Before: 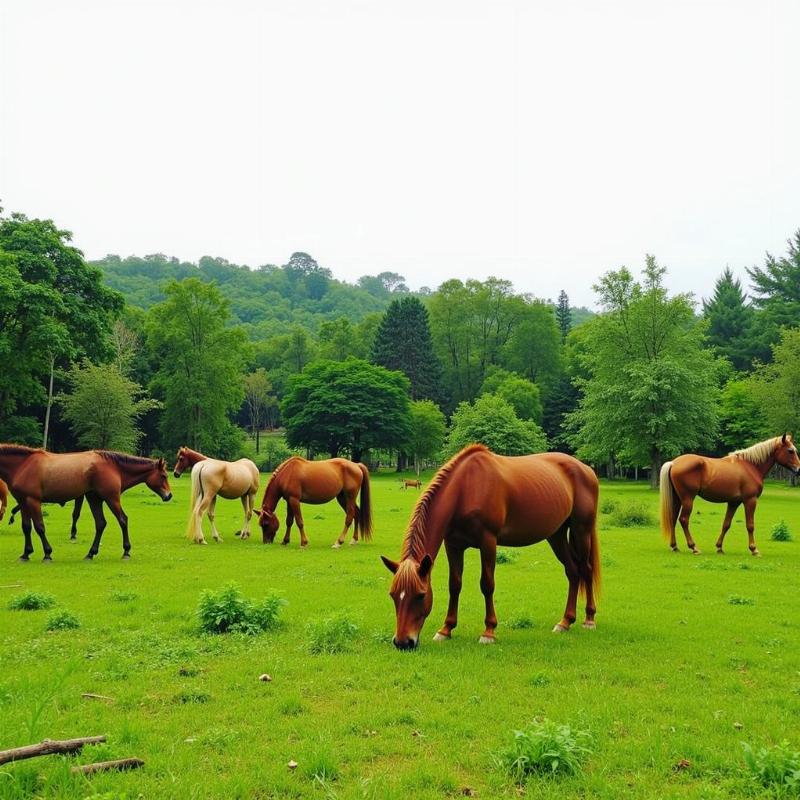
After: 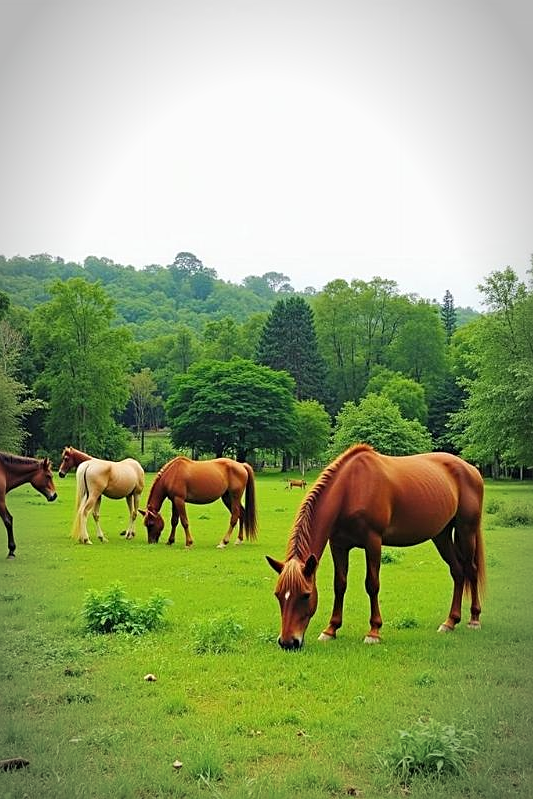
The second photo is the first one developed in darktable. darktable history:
crop and rotate: left 14.385%, right 18.948%
sharpen: on, module defaults
contrast brightness saturation: contrast 0.05, brightness 0.06, saturation 0.01
vignetting: automatic ratio true
